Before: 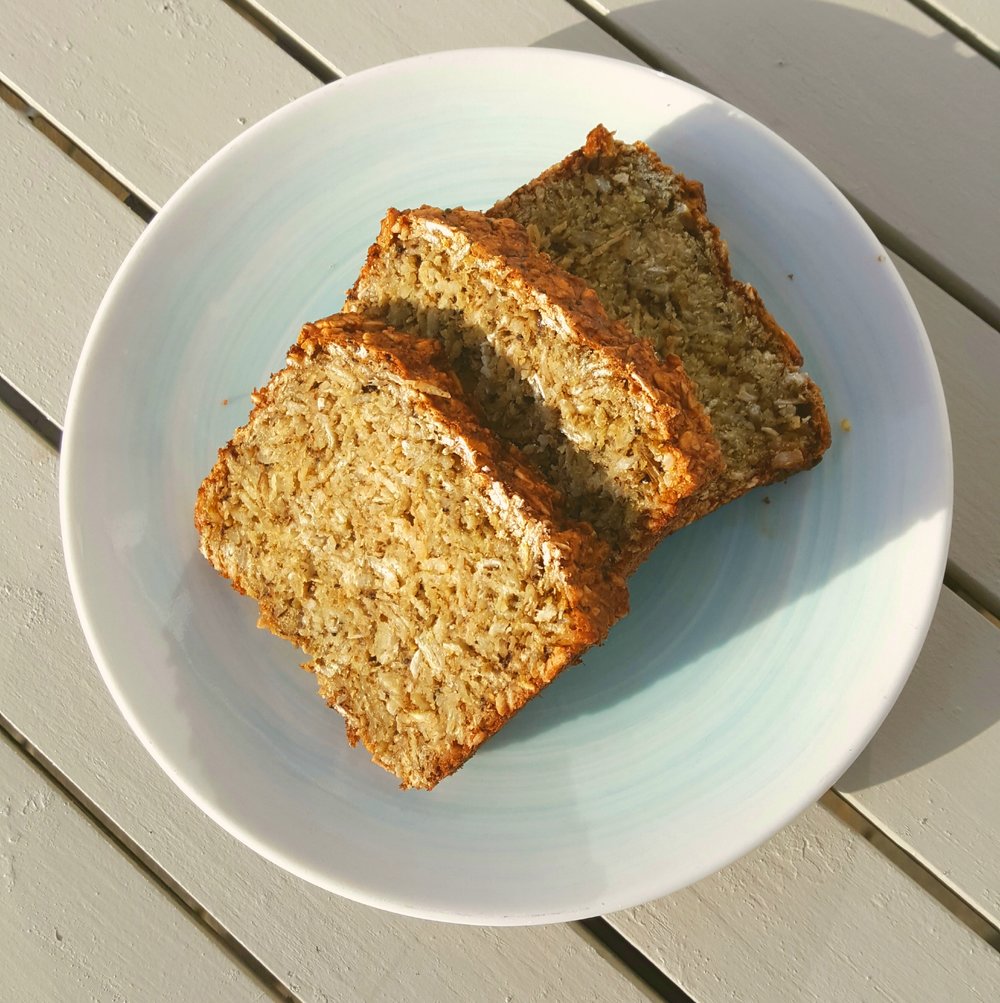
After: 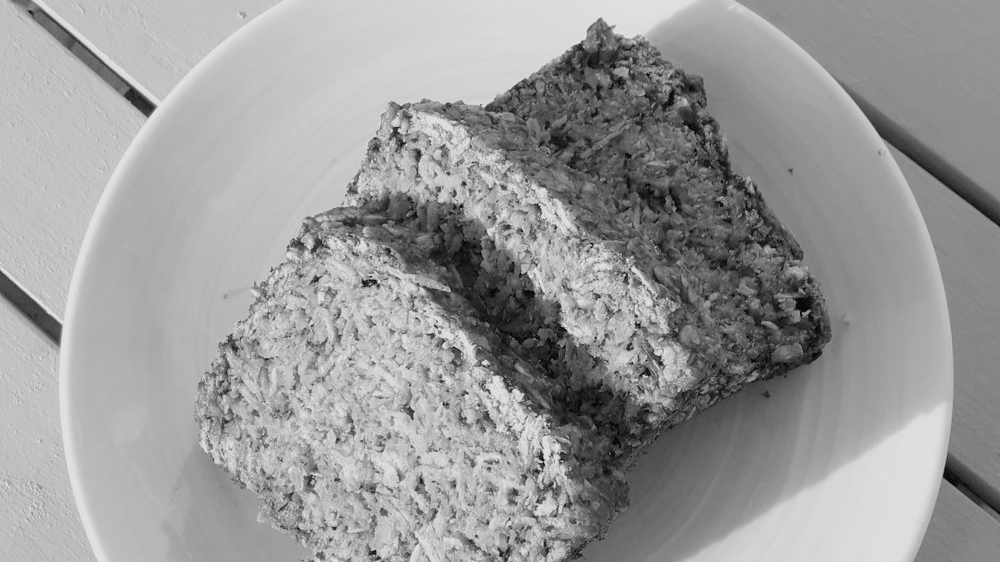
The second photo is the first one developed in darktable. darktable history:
contrast brightness saturation: saturation -0.1
white balance: red 0.983, blue 1.036
exposure: compensate highlight preservation false
rgb levels: levels [[0.01, 0.419, 0.839], [0, 0.5, 1], [0, 0.5, 1]]
velvia: on, module defaults
filmic rgb: middle gray luminance 18.42%, black relative exposure -9 EV, white relative exposure 3.75 EV, threshold 6 EV, target black luminance 0%, hardness 4.85, latitude 67.35%, contrast 0.955, highlights saturation mix 20%, shadows ↔ highlights balance 21.36%, add noise in highlights 0, preserve chrominance luminance Y, color science v3 (2019), use custom middle-gray values true, iterations of high-quality reconstruction 0, contrast in highlights soft, enable highlight reconstruction true
monochrome: on, module defaults
crop and rotate: top 10.605%, bottom 33.274%
